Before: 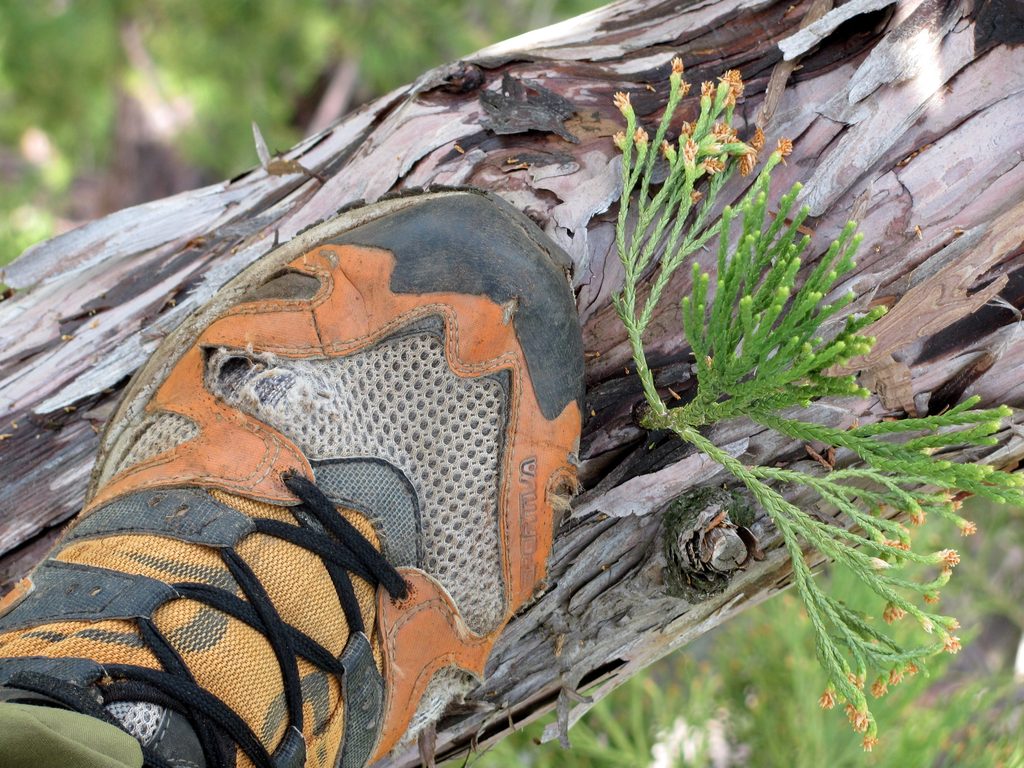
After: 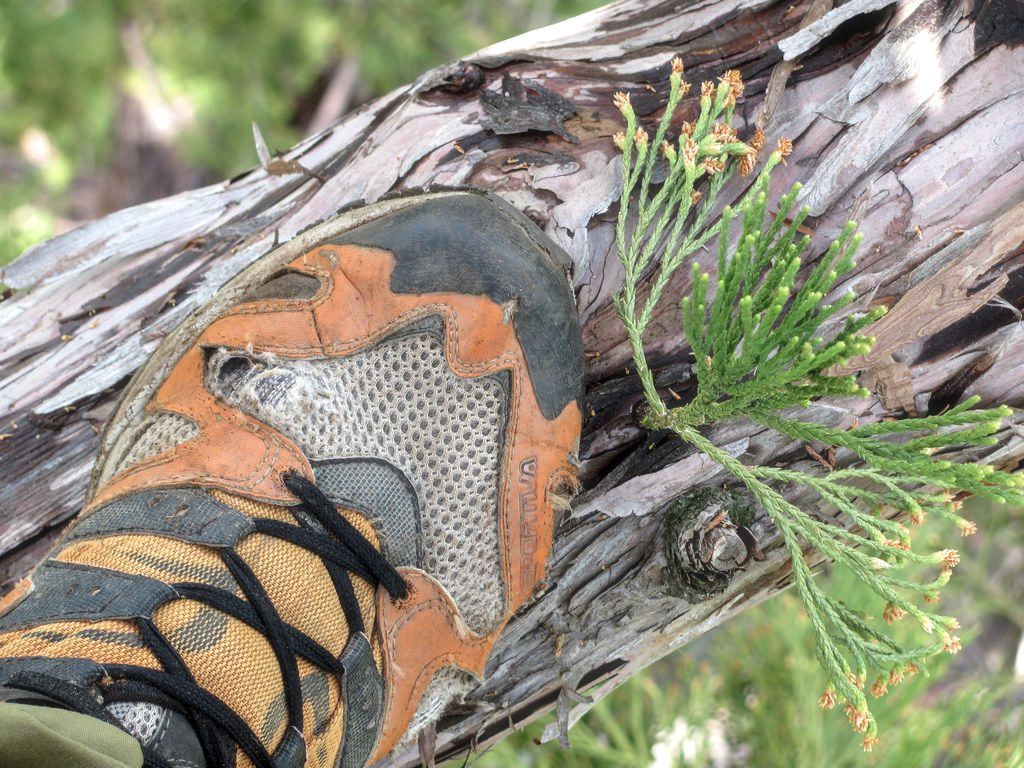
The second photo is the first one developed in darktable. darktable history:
exposure: exposure 0.132 EV, compensate highlight preservation false
haze removal: strength -0.088, distance 0.355, compatibility mode true, adaptive false
local contrast: on, module defaults
contrast brightness saturation: saturation -0.059
